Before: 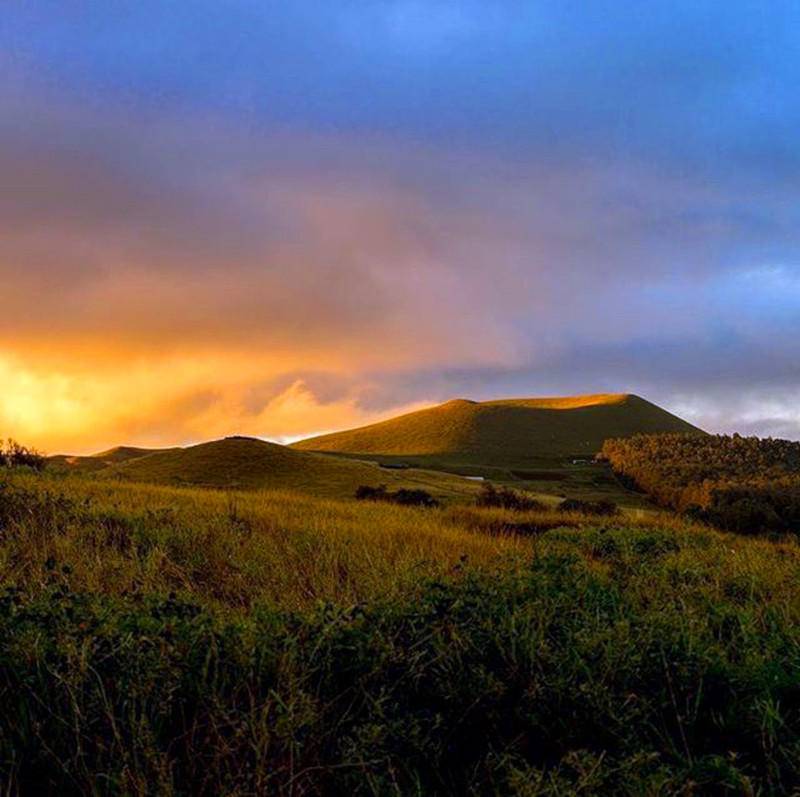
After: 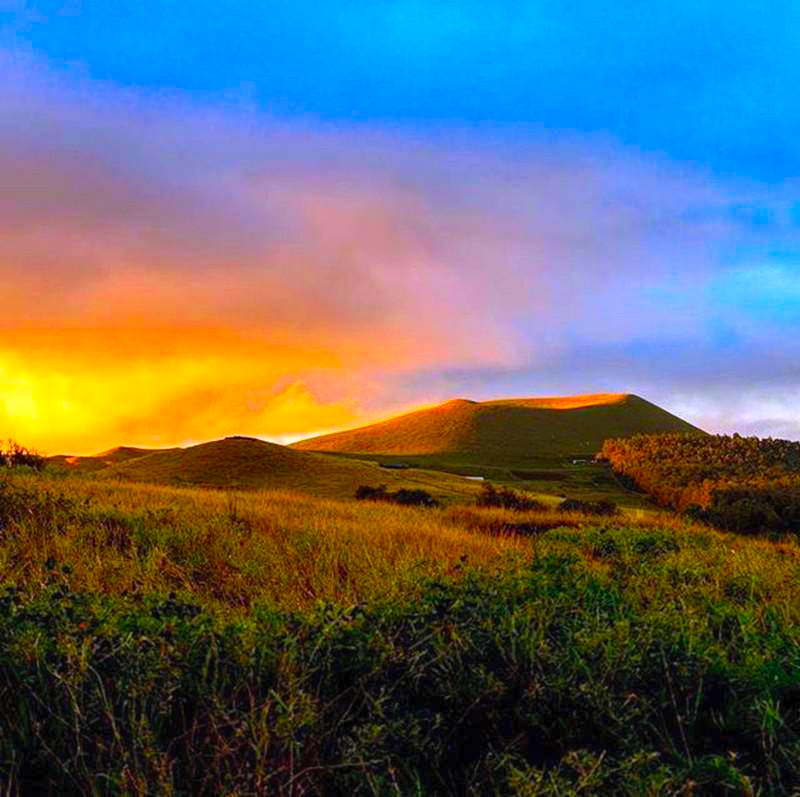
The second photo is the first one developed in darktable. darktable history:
shadows and highlights: shadows 32.83, highlights -47.7, soften with gaussian
contrast brightness saturation: contrast 0.2, brightness 0.2, saturation 0.8
